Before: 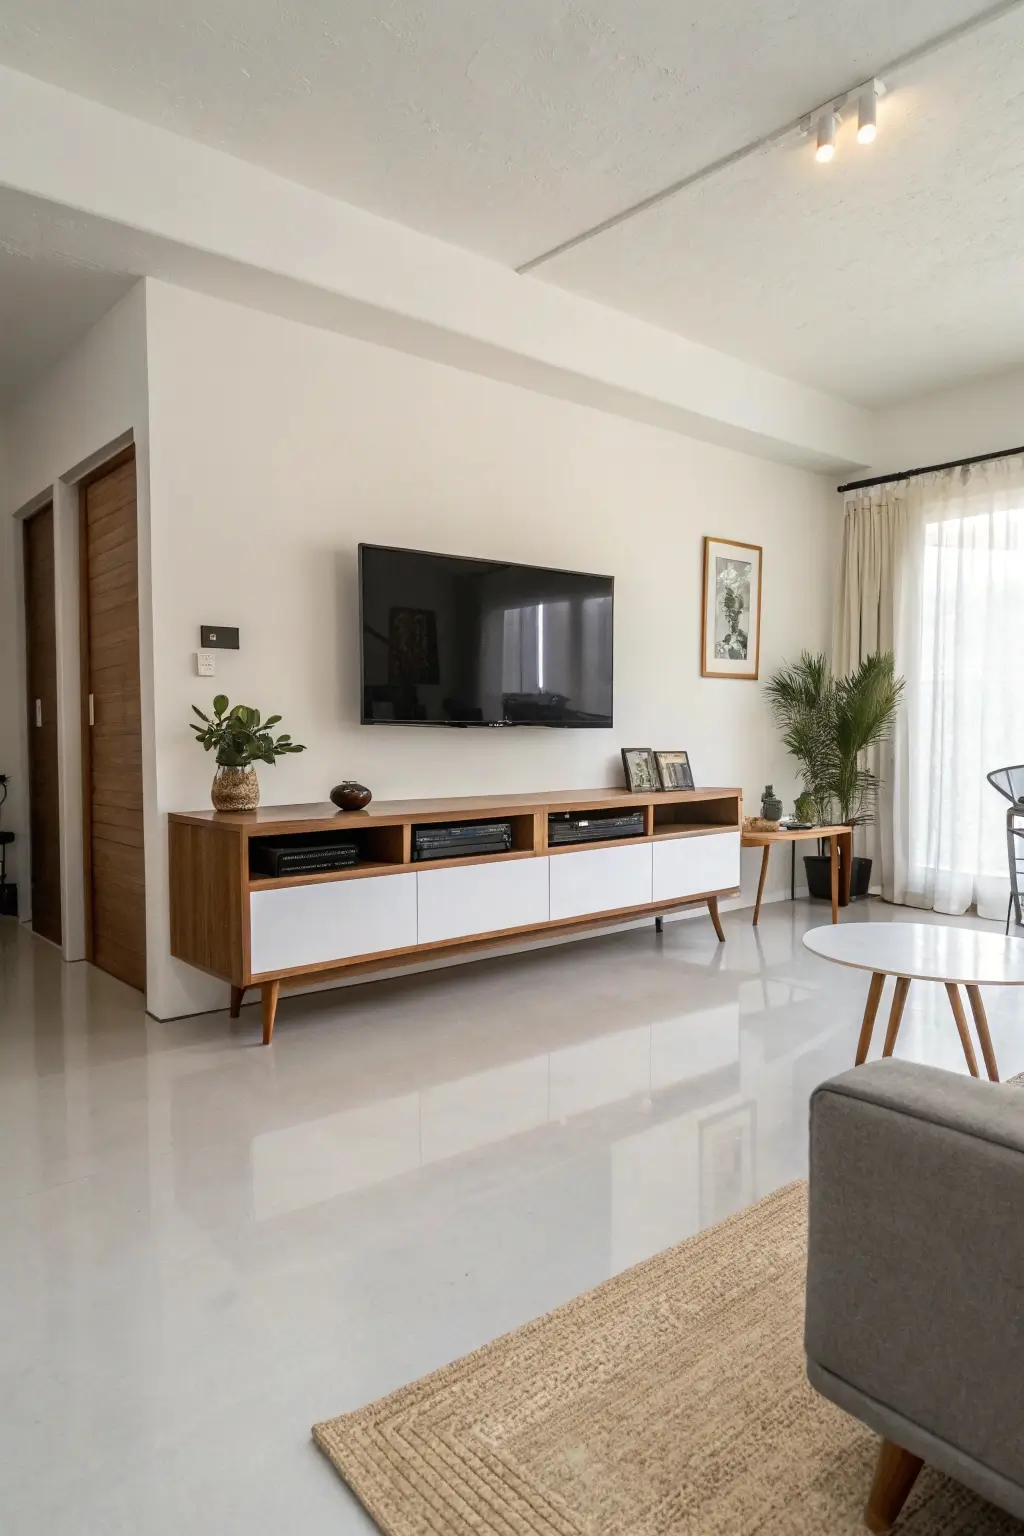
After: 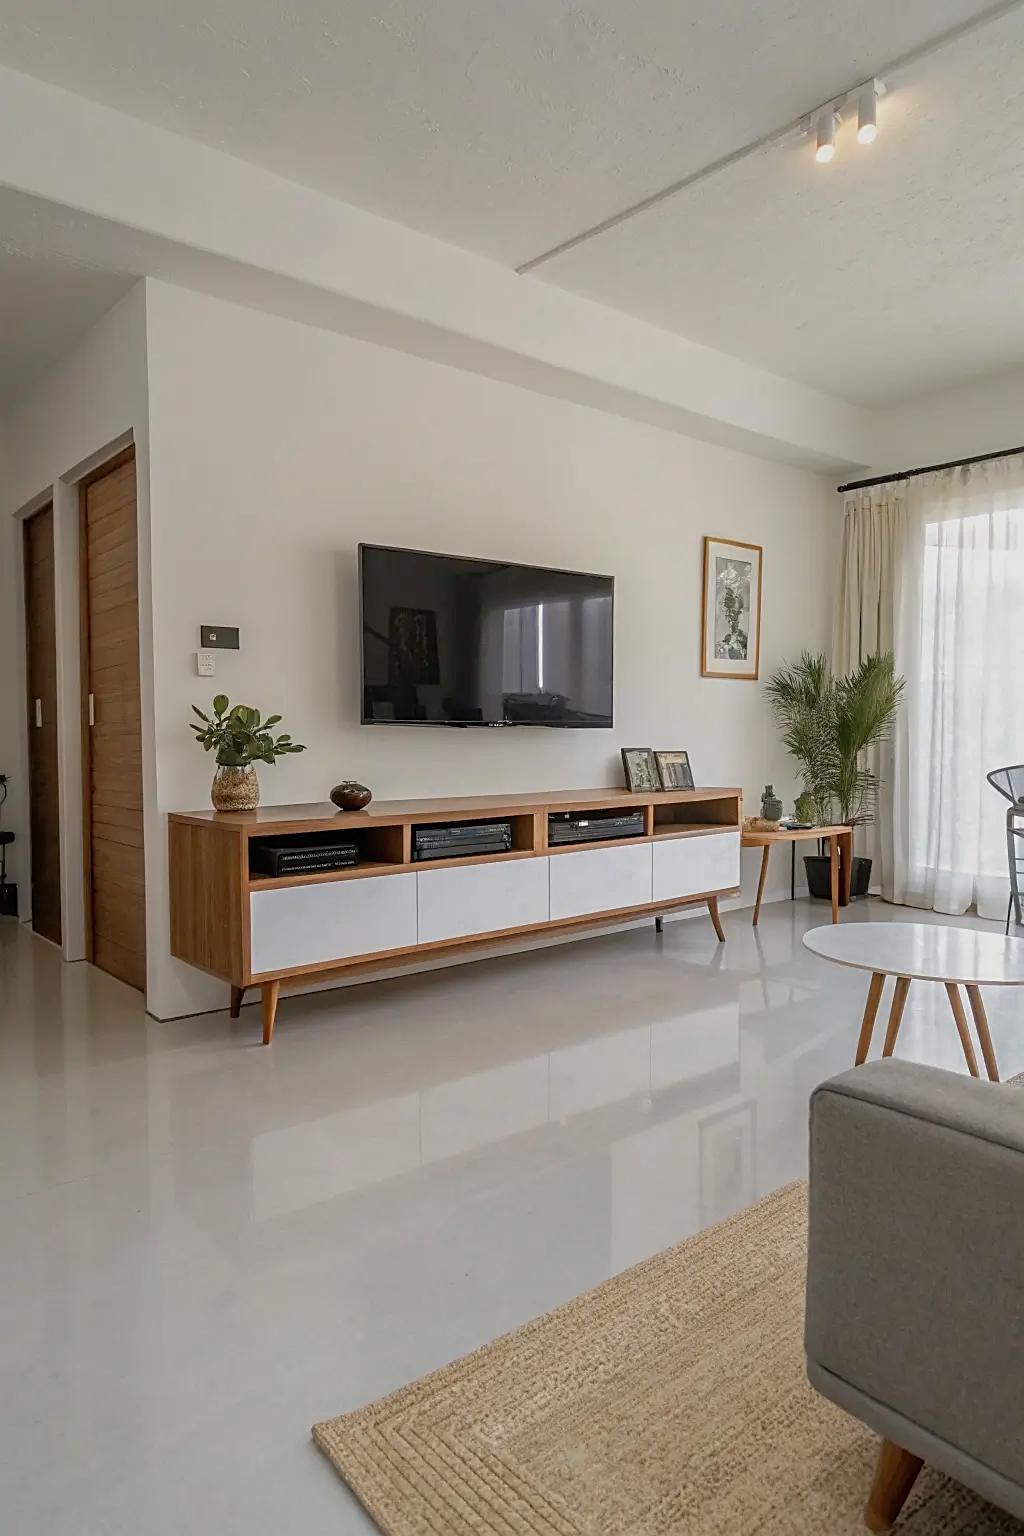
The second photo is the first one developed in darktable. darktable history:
sharpen: on, module defaults
tone equalizer: -8 EV 0.231 EV, -7 EV 0.407 EV, -6 EV 0.409 EV, -5 EV 0.275 EV, -3 EV -0.242 EV, -2 EV -0.447 EV, -1 EV -0.406 EV, +0 EV -0.251 EV, edges refinement/feathering 500, mask exposure compensation -1.57 EV, preserve details no
color zones: curves: ch0 [(0.25, 0.5) (0.636, 0.25) (0.75, 0.5)]
